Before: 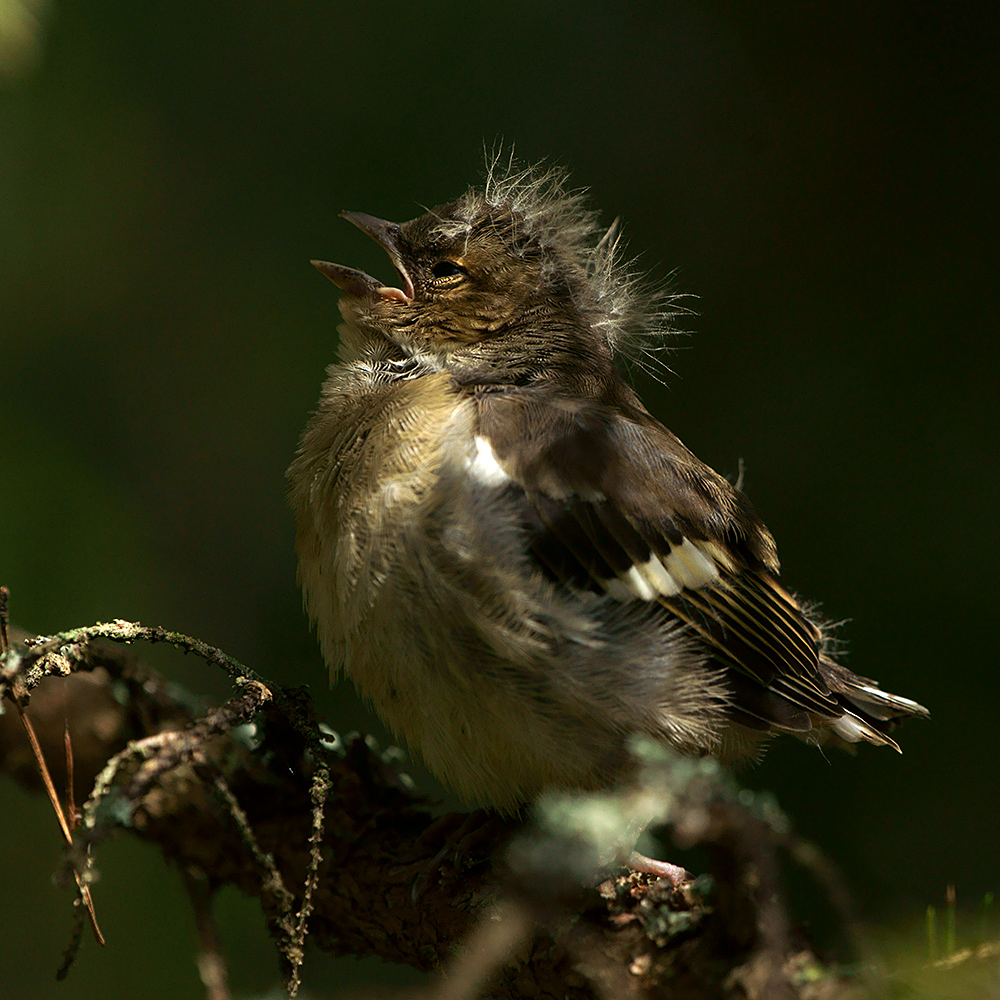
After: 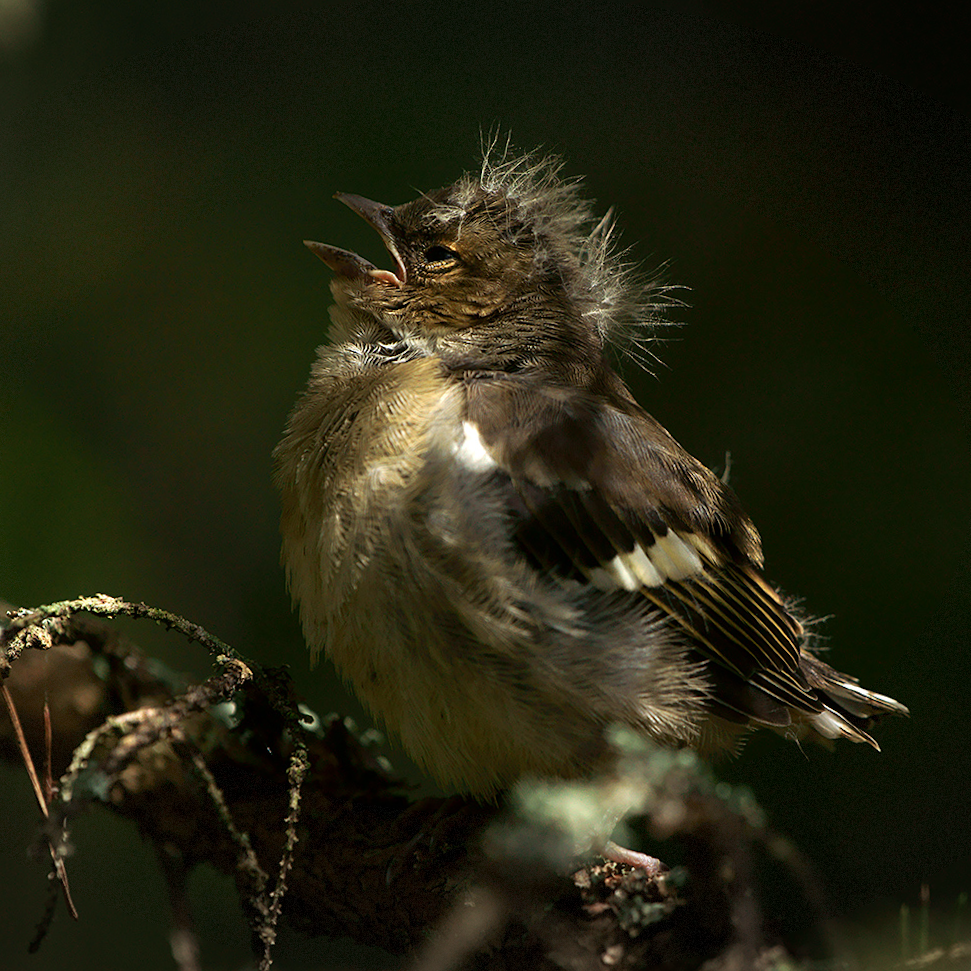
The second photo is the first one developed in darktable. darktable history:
crop and rotate: angle -1.69°
vignetting: fall-off start 100%, brightness -0.406, saturation -0.3, width/height ratio 1.324, dithering 8-bit output, unbound false
